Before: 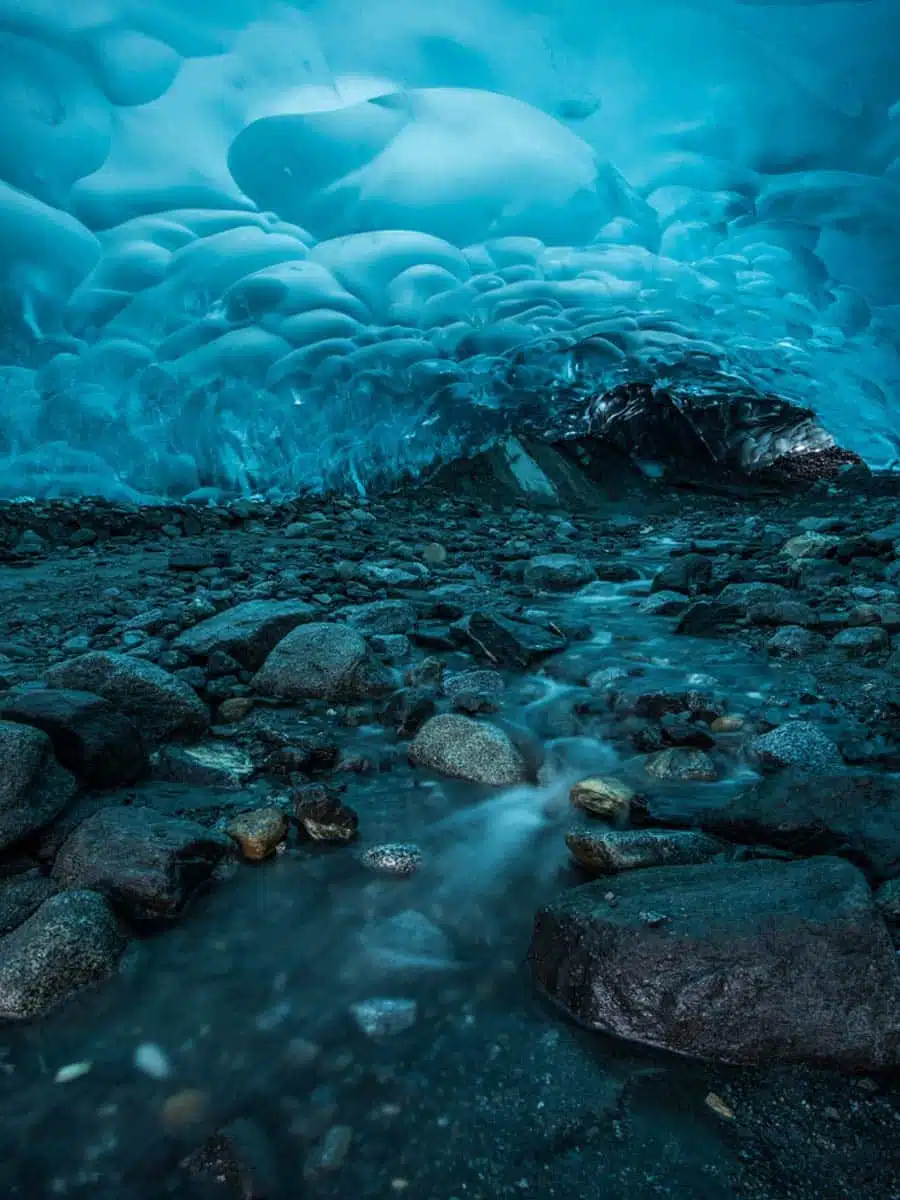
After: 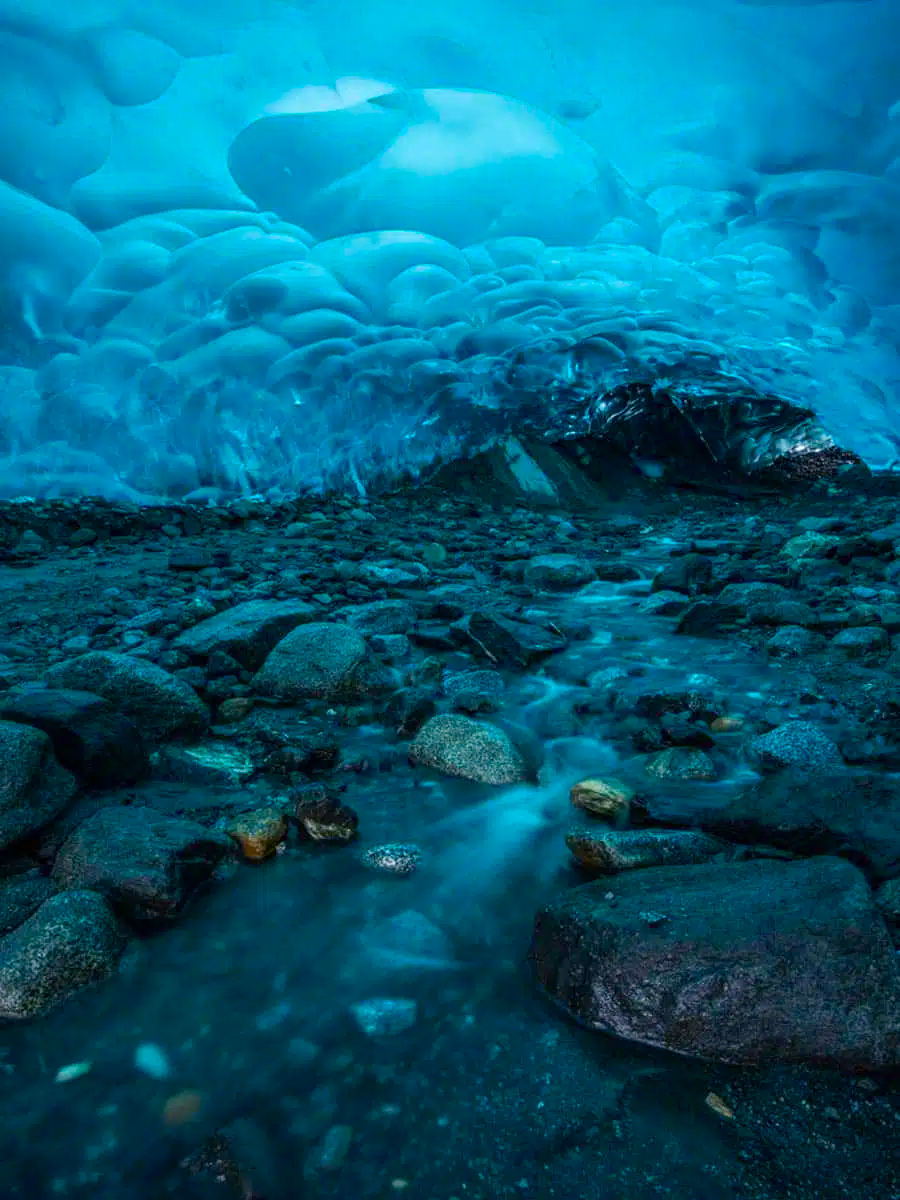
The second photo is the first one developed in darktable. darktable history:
color balance rgb: power › hue 308.27°, linear chroma grading › shadows 31.79%, linear chroma grading › global chroma -1.943%, linear chroma grading › mid-tones 3.61%, perceptual saturation grading › global saturation 9.978%, global vibrance 43.406%
